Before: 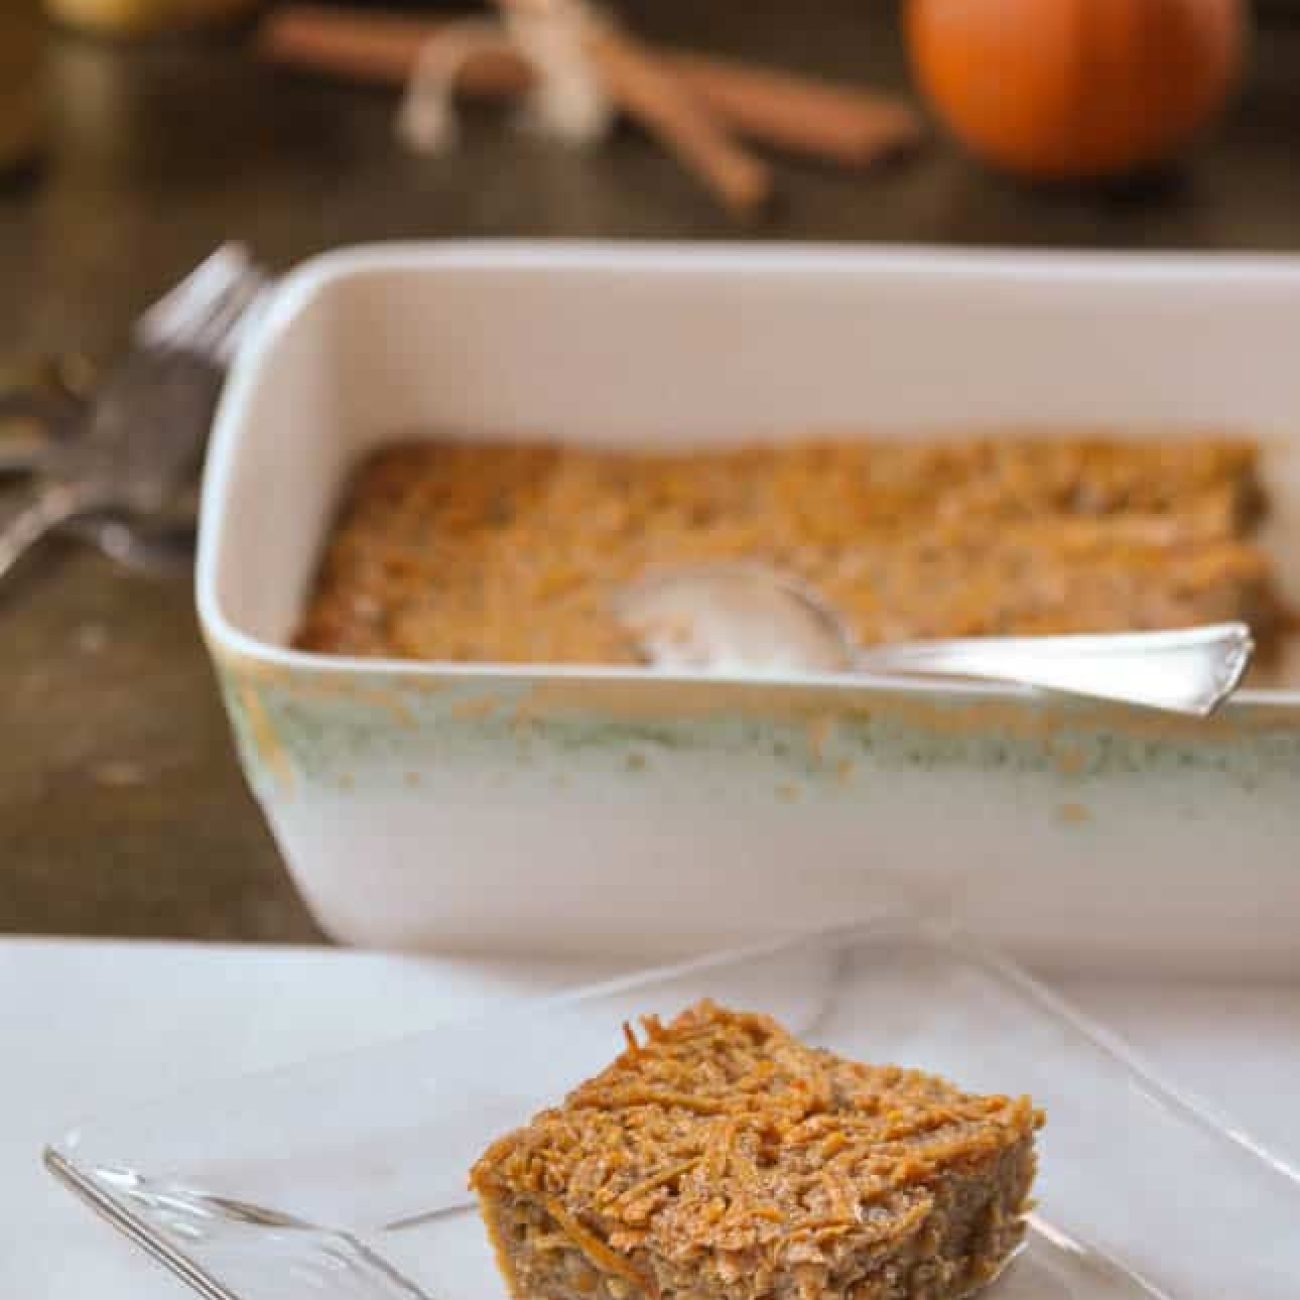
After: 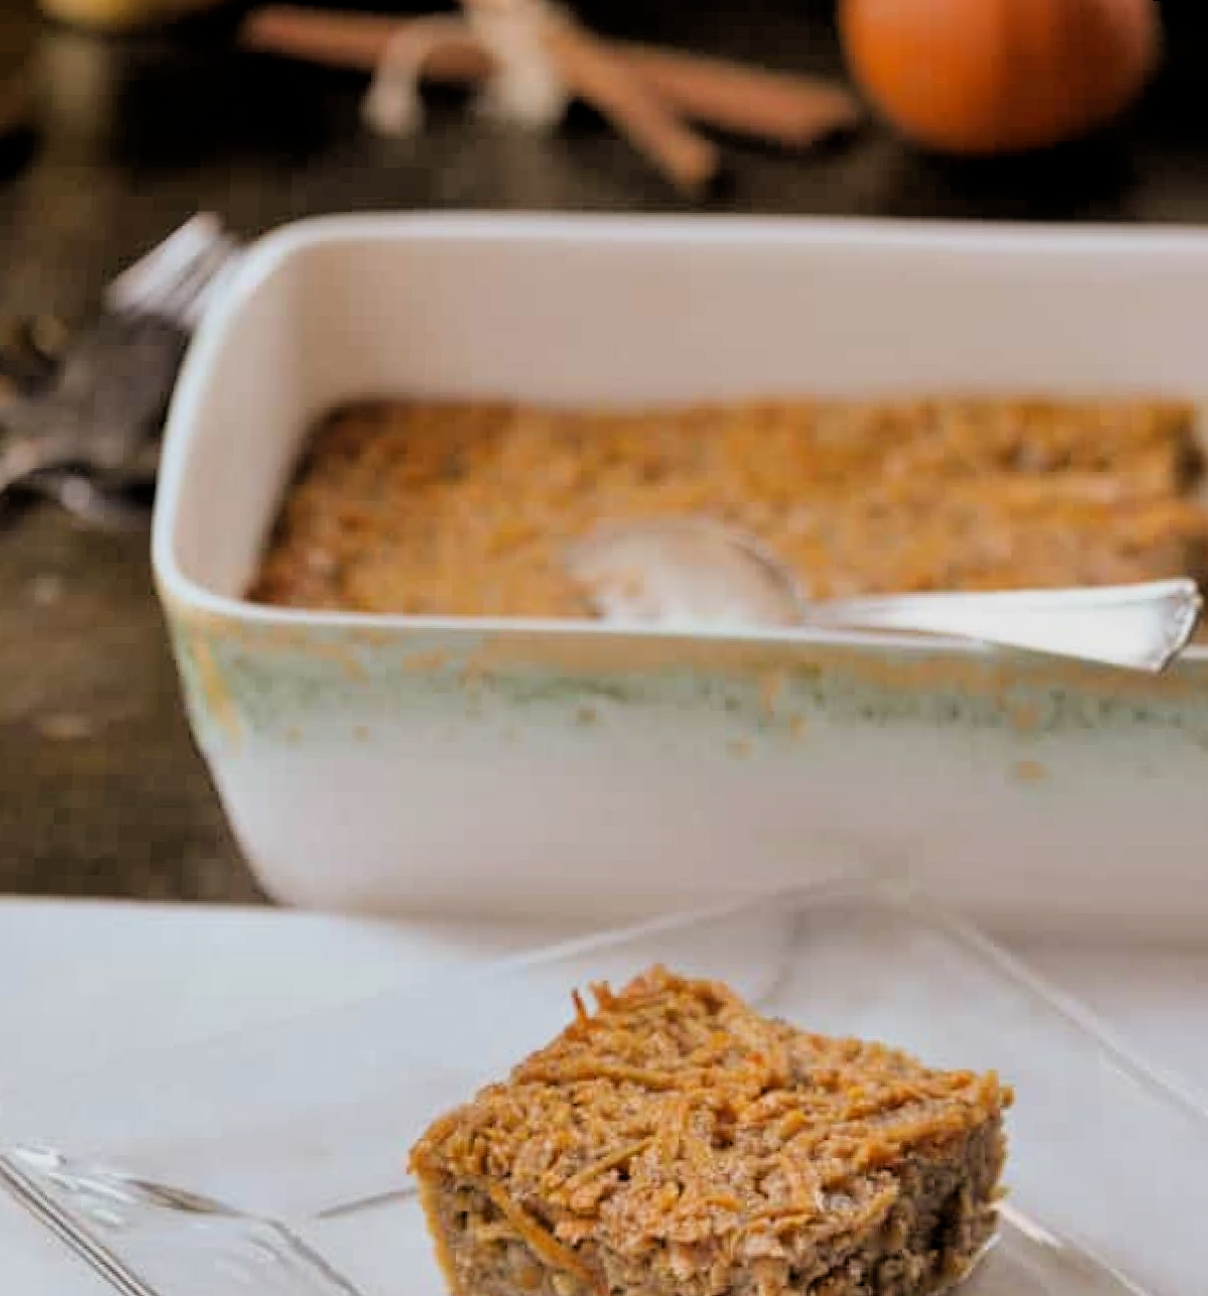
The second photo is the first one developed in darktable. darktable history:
filmic rgb: black relative exposure -3.31 EV, white relative exposure 3.45 EV, hardness 2.36, contrast 1.103
rotate and perspective: rotation 0.215°, lens shift (vertical) -0.139, crop left 0.069, crop right 0.939, crop top 0.002, crop bottom 0.996
